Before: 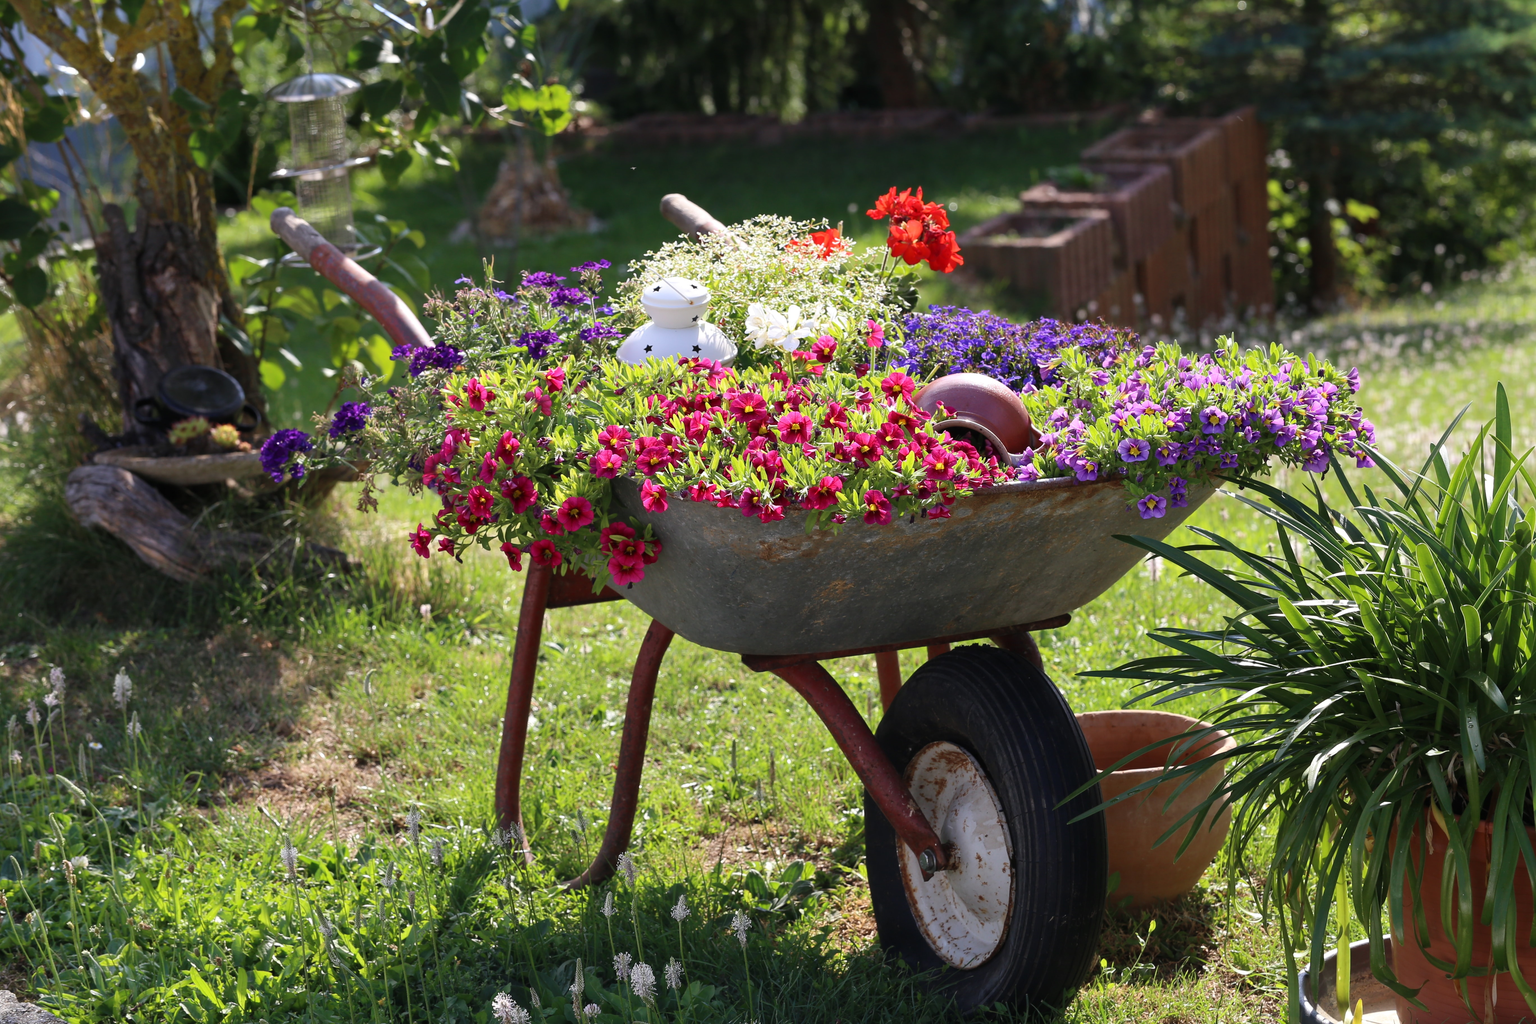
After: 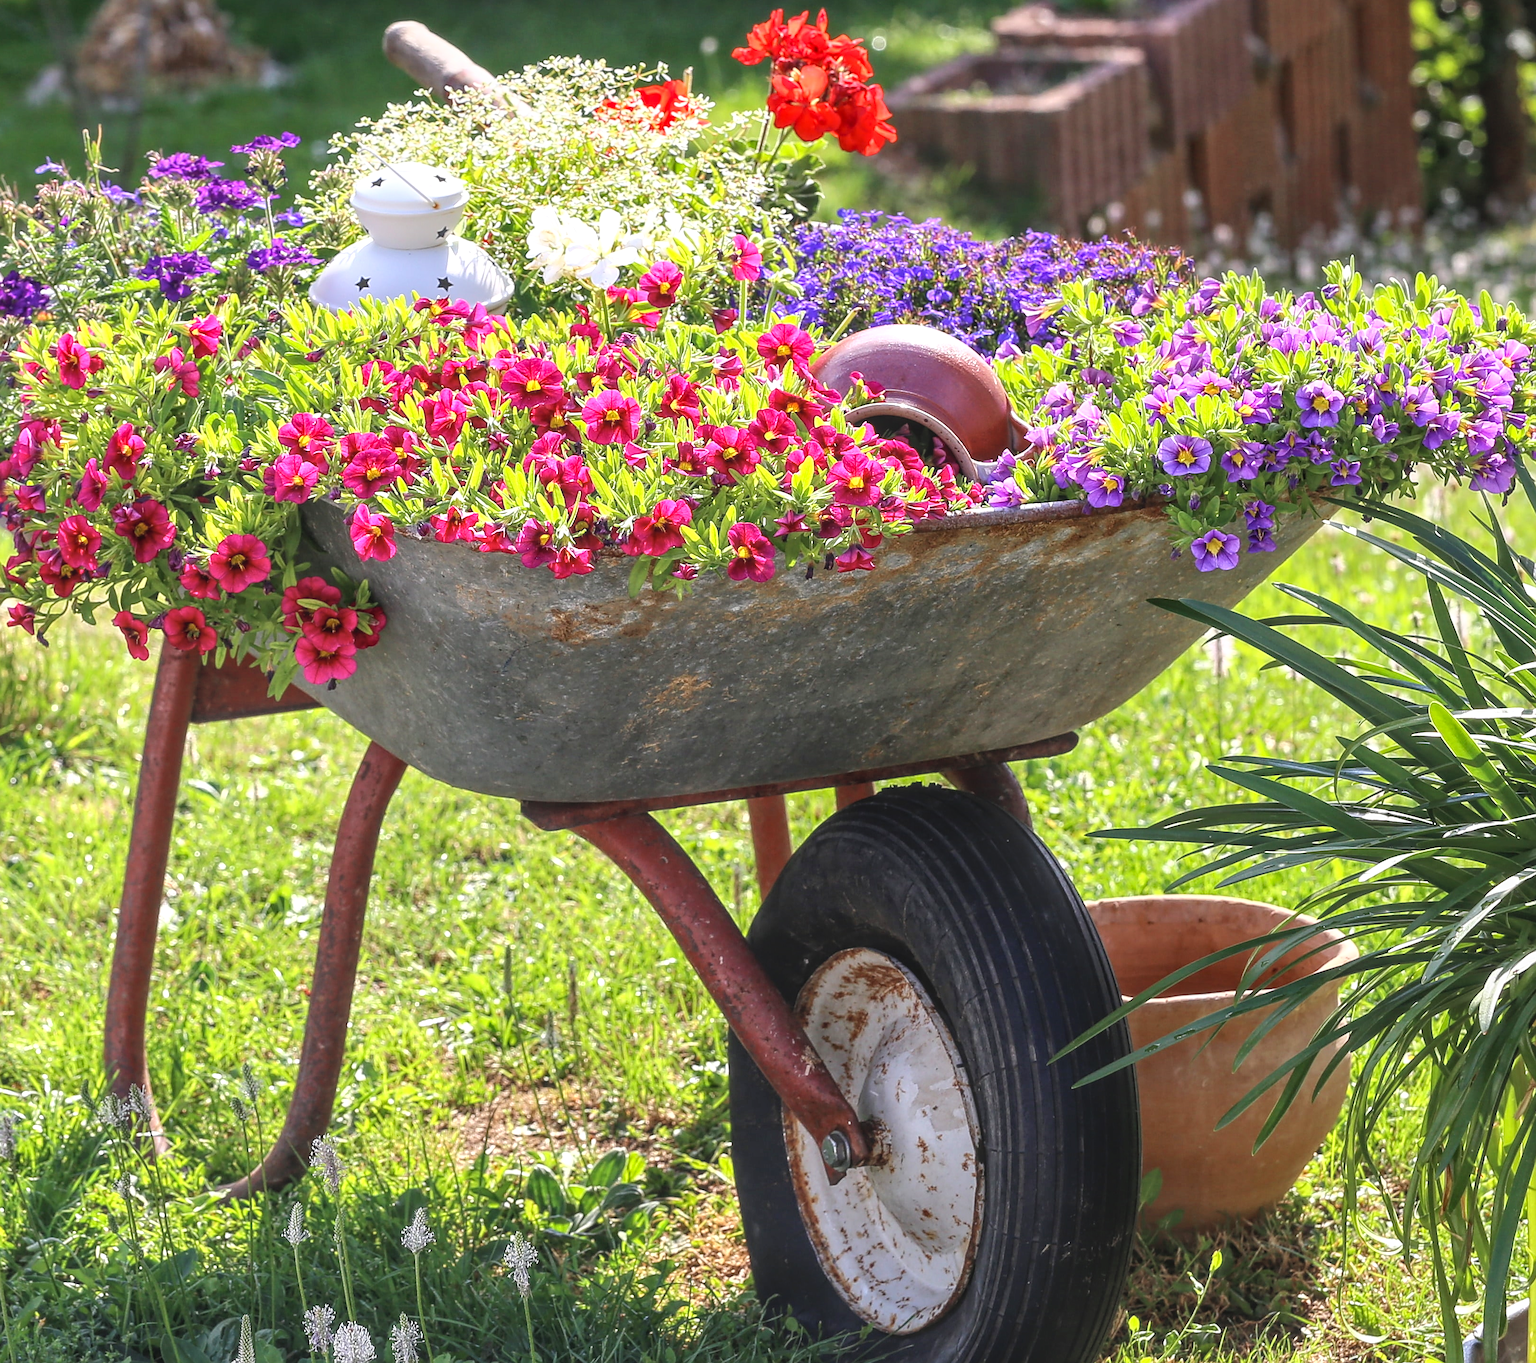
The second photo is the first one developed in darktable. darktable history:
color balance: mode lift, gamma, gain (sRGB), lift [0.97, 1, 1, 1], gamma [1.03, 1, 1, 1]
crop and rotate: left 28.256%, top 17.734%, right 12.656%, bottom 3.573%
tone curve: curves: ch0 [(0, 0) (0.641, 0.691) (1, 1)]
exposure: exposure 0.556 EV, compensate highlight preservation false
sharpen: on, module defaults
contrast equalizer: y [[0.5 ×6], [0.5 ×6], [0.5, 0.5, 0.501, 0.545, 0.707, 0.863], [0 ×6], [0 ×6]]
local contrast: highlights 66%, shadows 33%, detail 166%, midtone range 0.2
